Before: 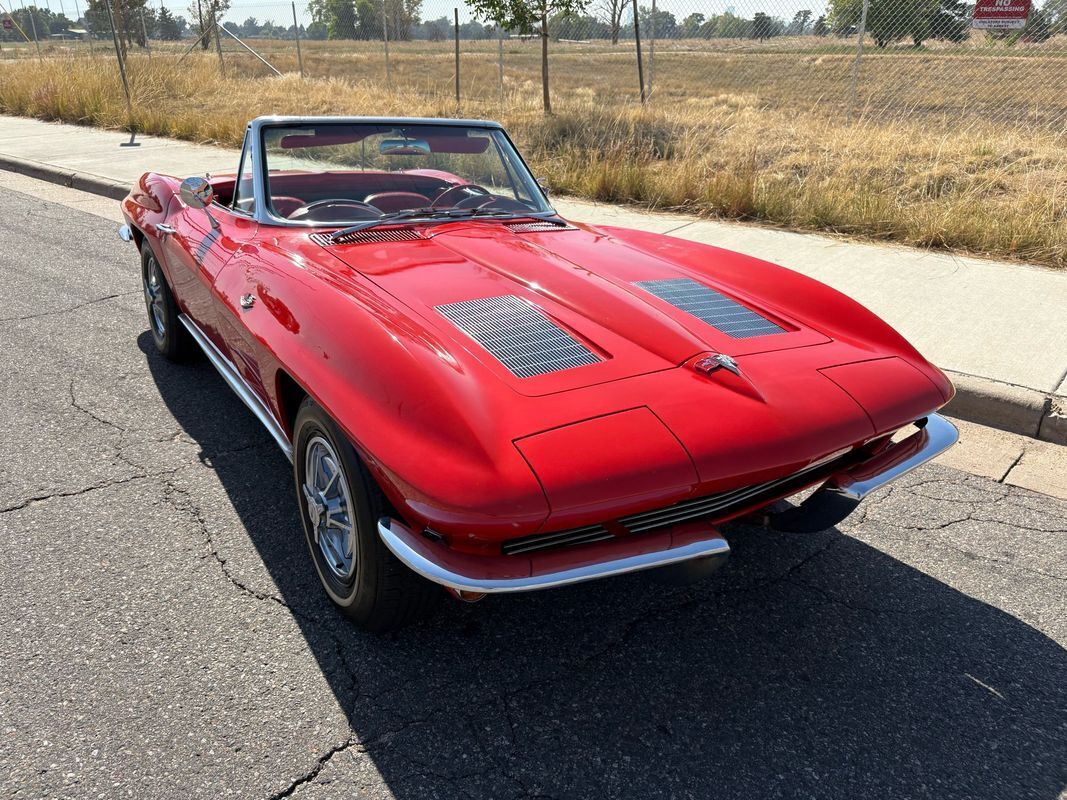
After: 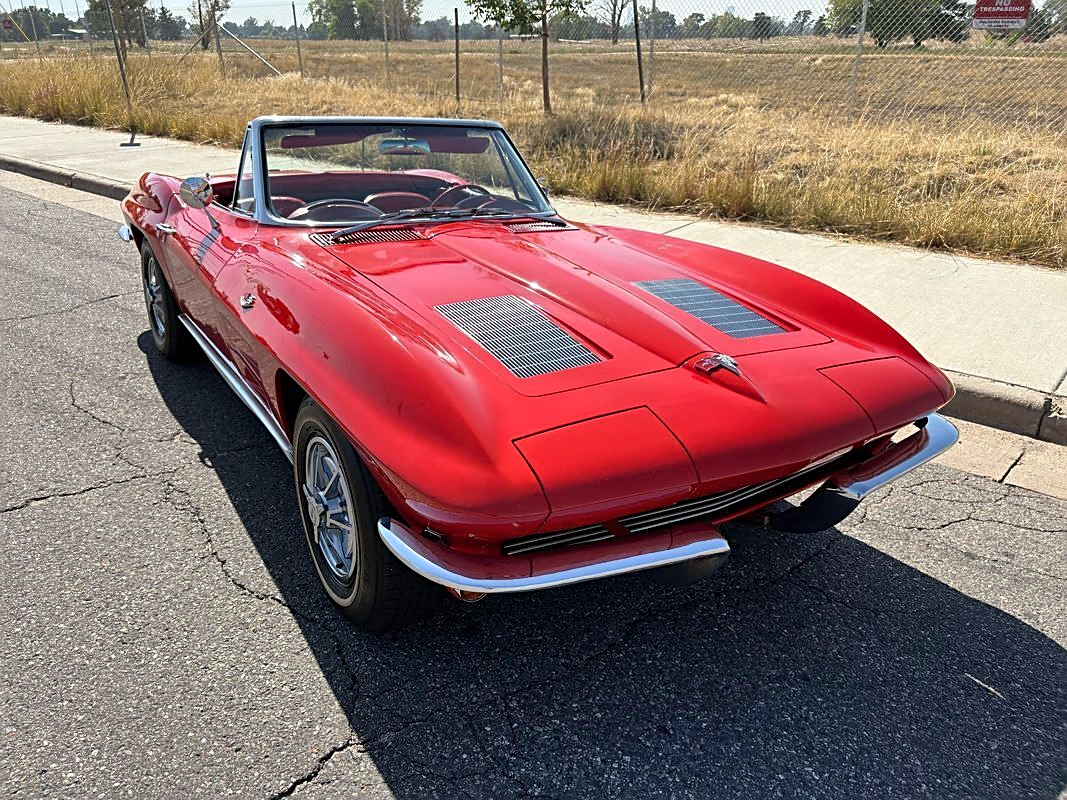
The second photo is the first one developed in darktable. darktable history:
shadows and highlights: shadows 51.9, highlights -28.36, soften with gaussian
sharpen: on, module defaults
exposure: compensate highlight preservation false
base curve: preserve colors none
tone equalizer: on, module defaults
